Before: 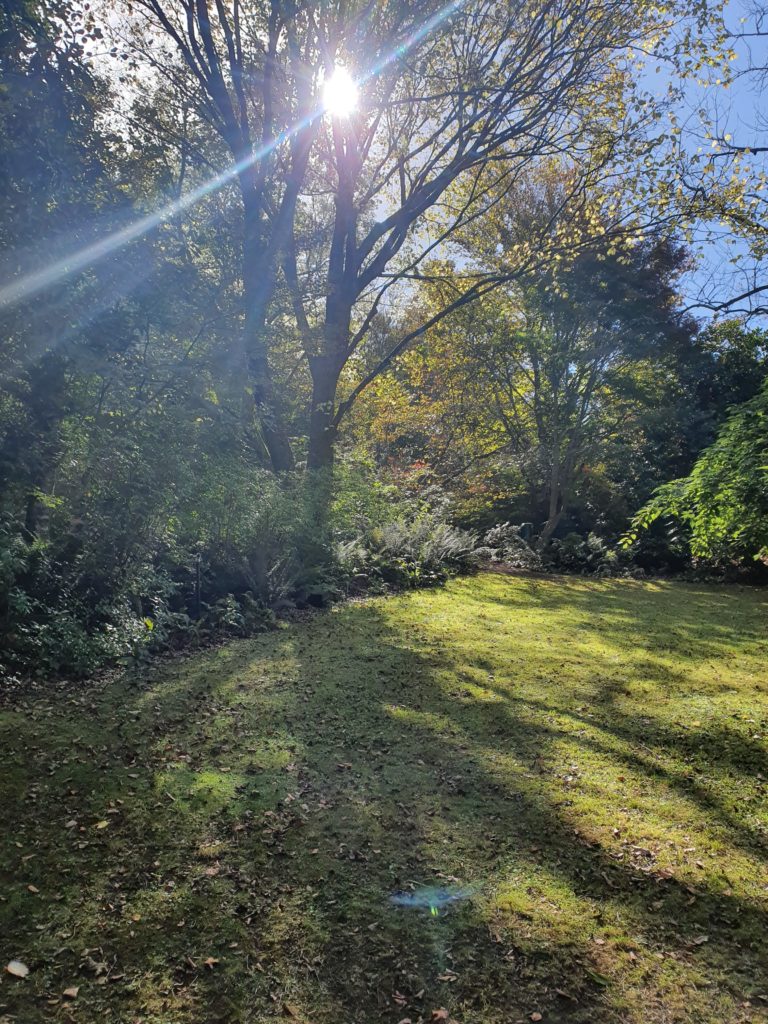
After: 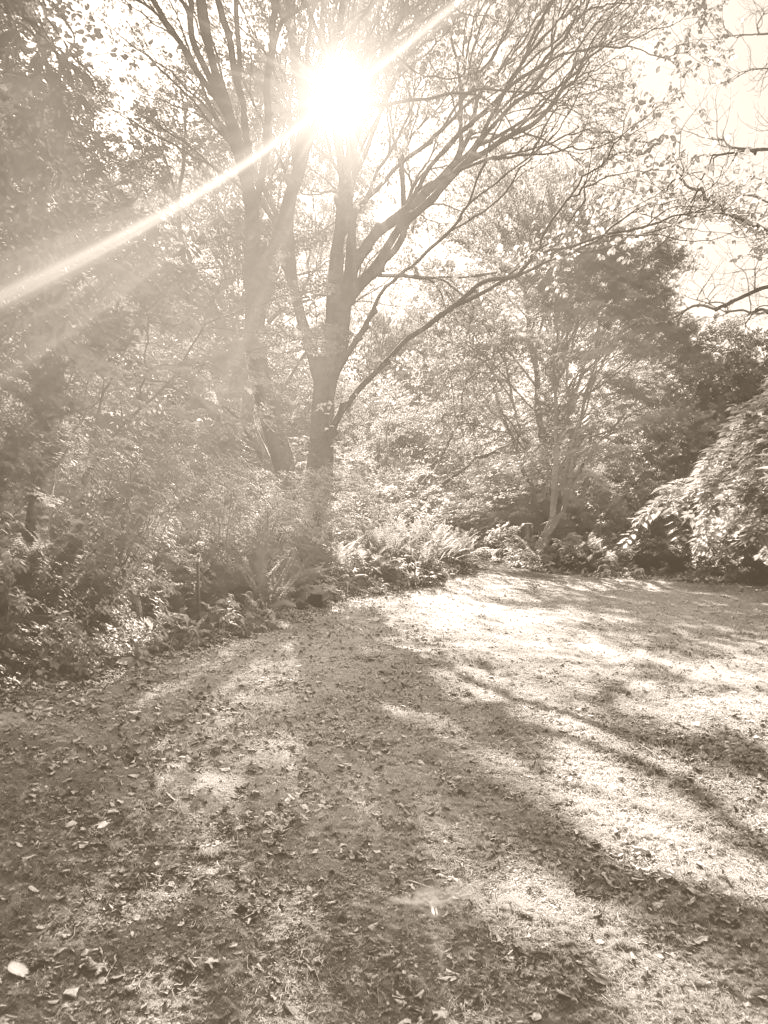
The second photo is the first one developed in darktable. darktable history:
white balance: red 1.009, blue 1.027
colorize: hue 34.49°, saturation 35.33%, source mix 100%, version 1
